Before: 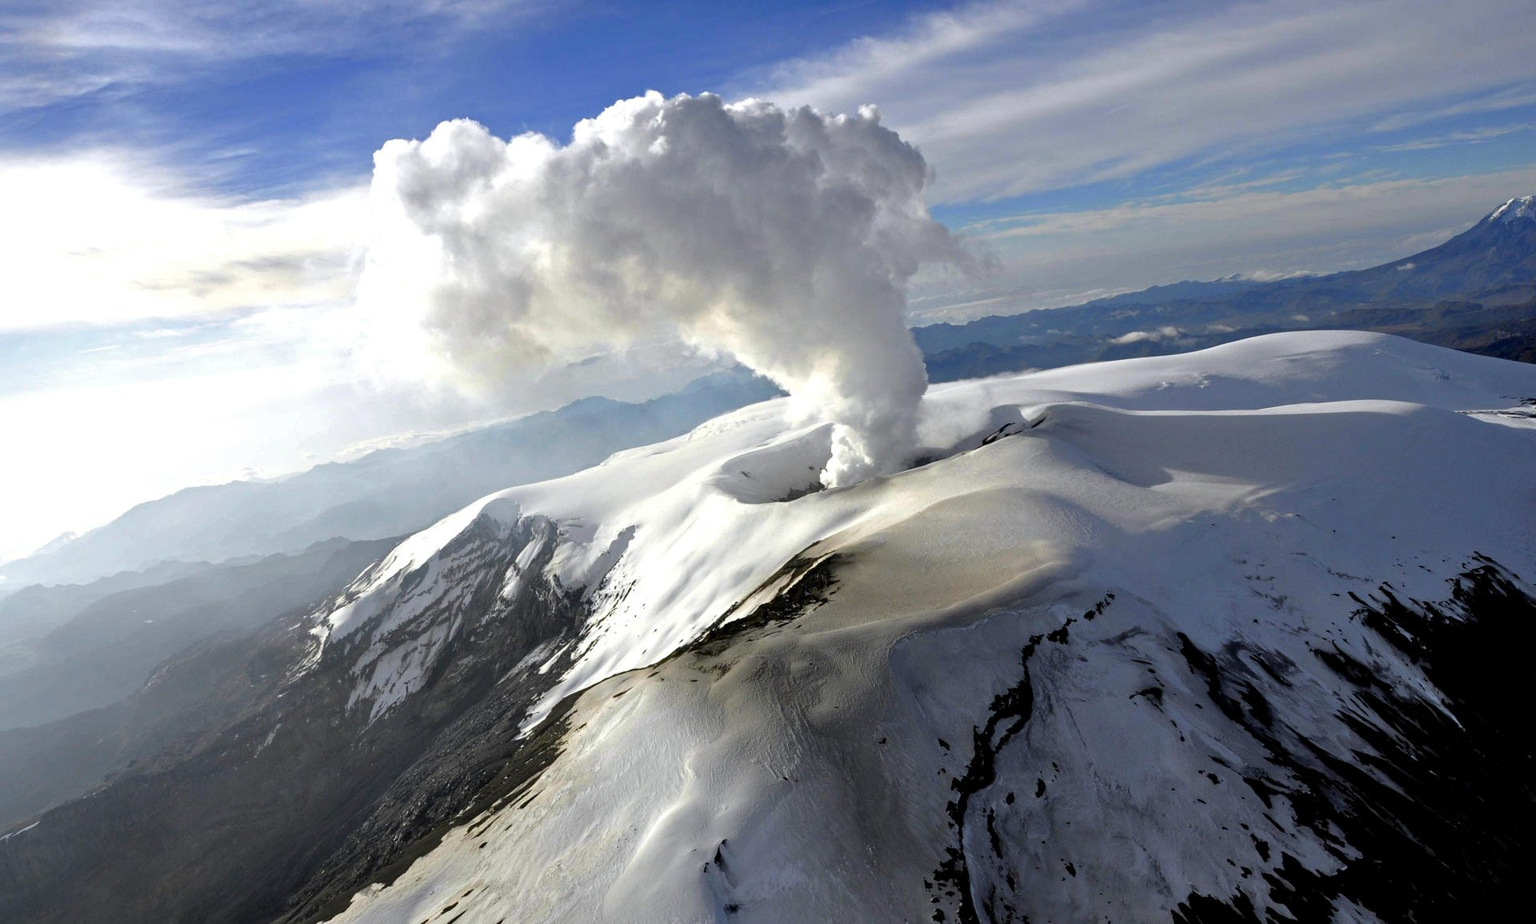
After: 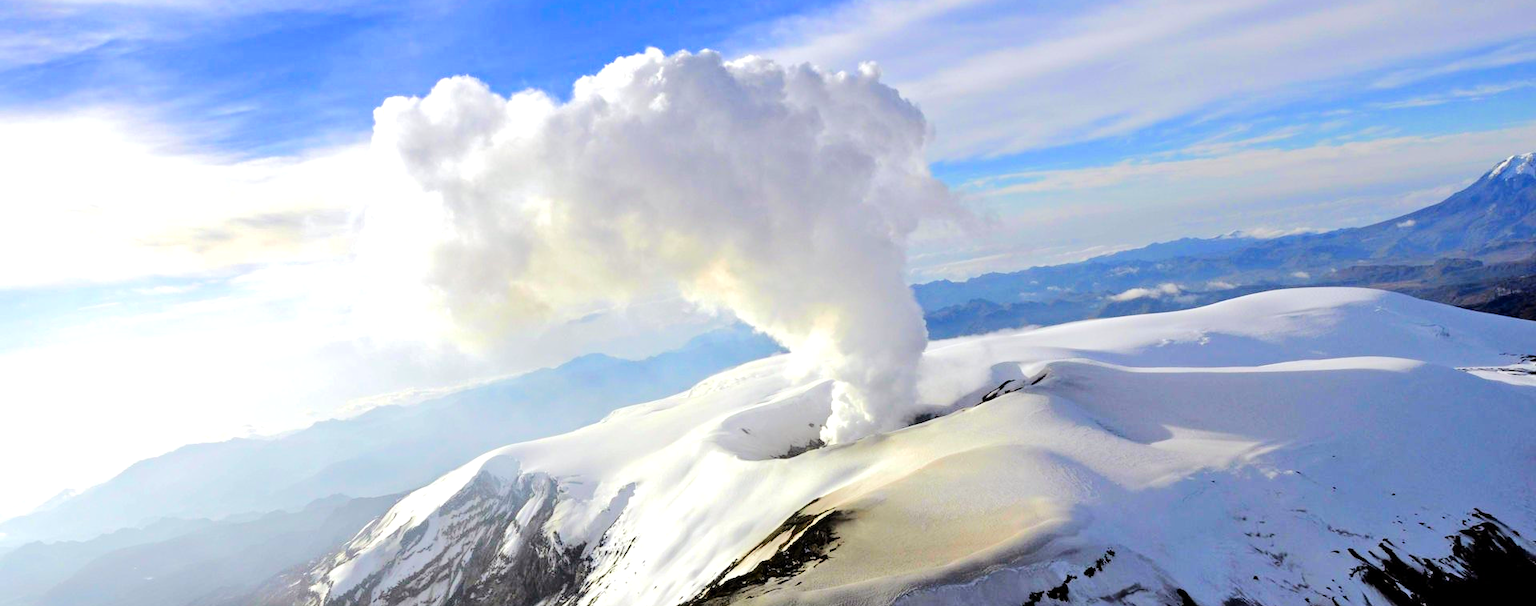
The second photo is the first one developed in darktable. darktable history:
tone equalizer: -7 EV 0.147 EV, -6 EV 0.568 EV, -5 EV 1.16 EV, -4 EV 1.29 EV, -3 EV 1.12 EV, -2 EV 0.6 EV, -1 EV 0.168 EV, edges refinement/feathering 500, mask exposure compensation -1.57 EV, preserve details no
crop and rotate: top 4.742%, bottom 29.556%
color balance rgb: power › chroma 0.302%, power › hue 24.9°, perceptual saturation grading › global saturation 29.63%, global vibrance 20%
